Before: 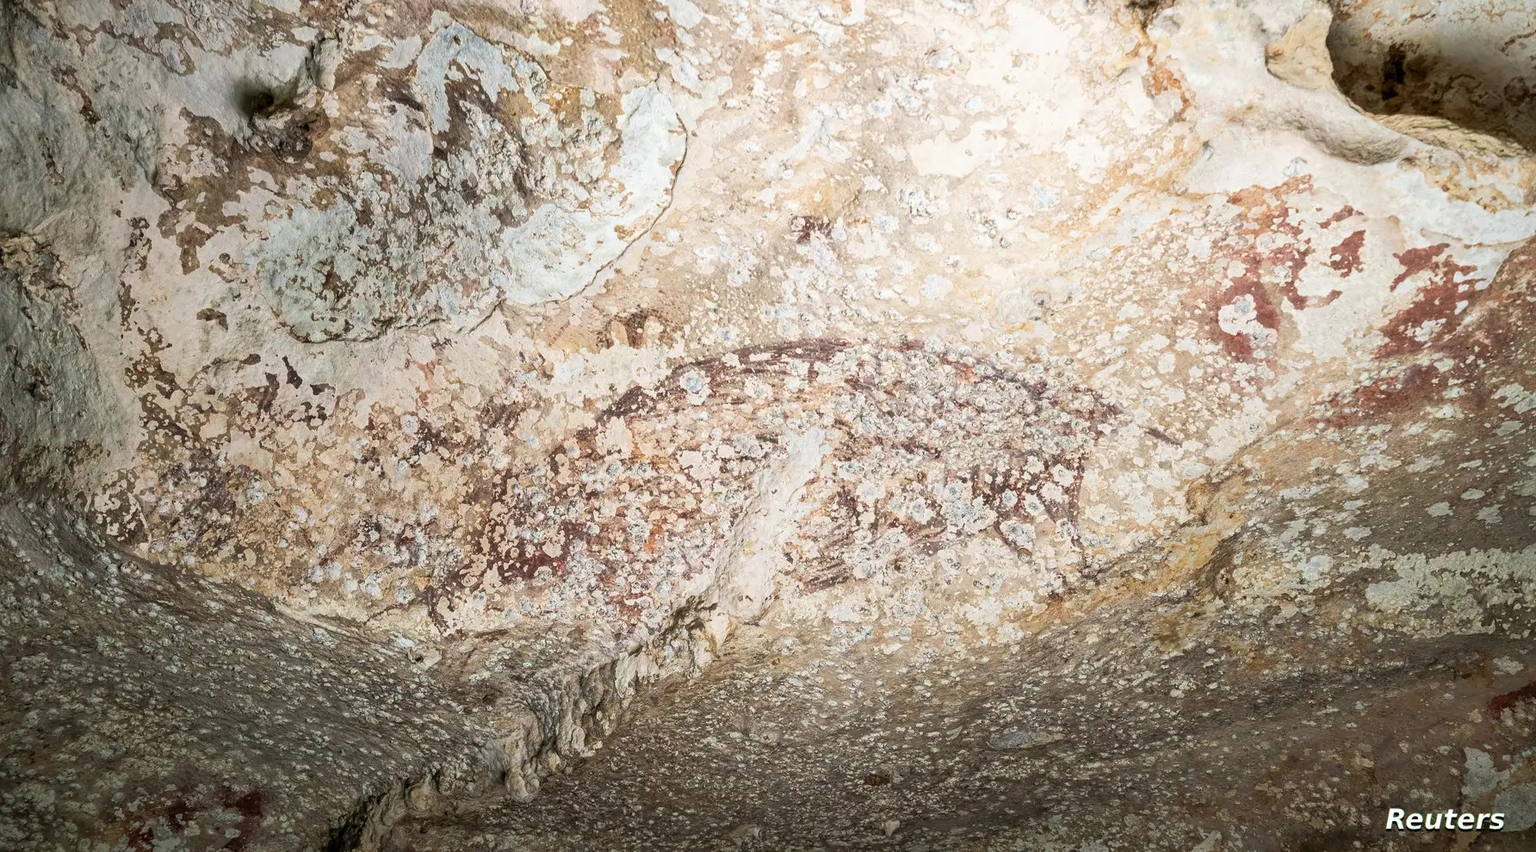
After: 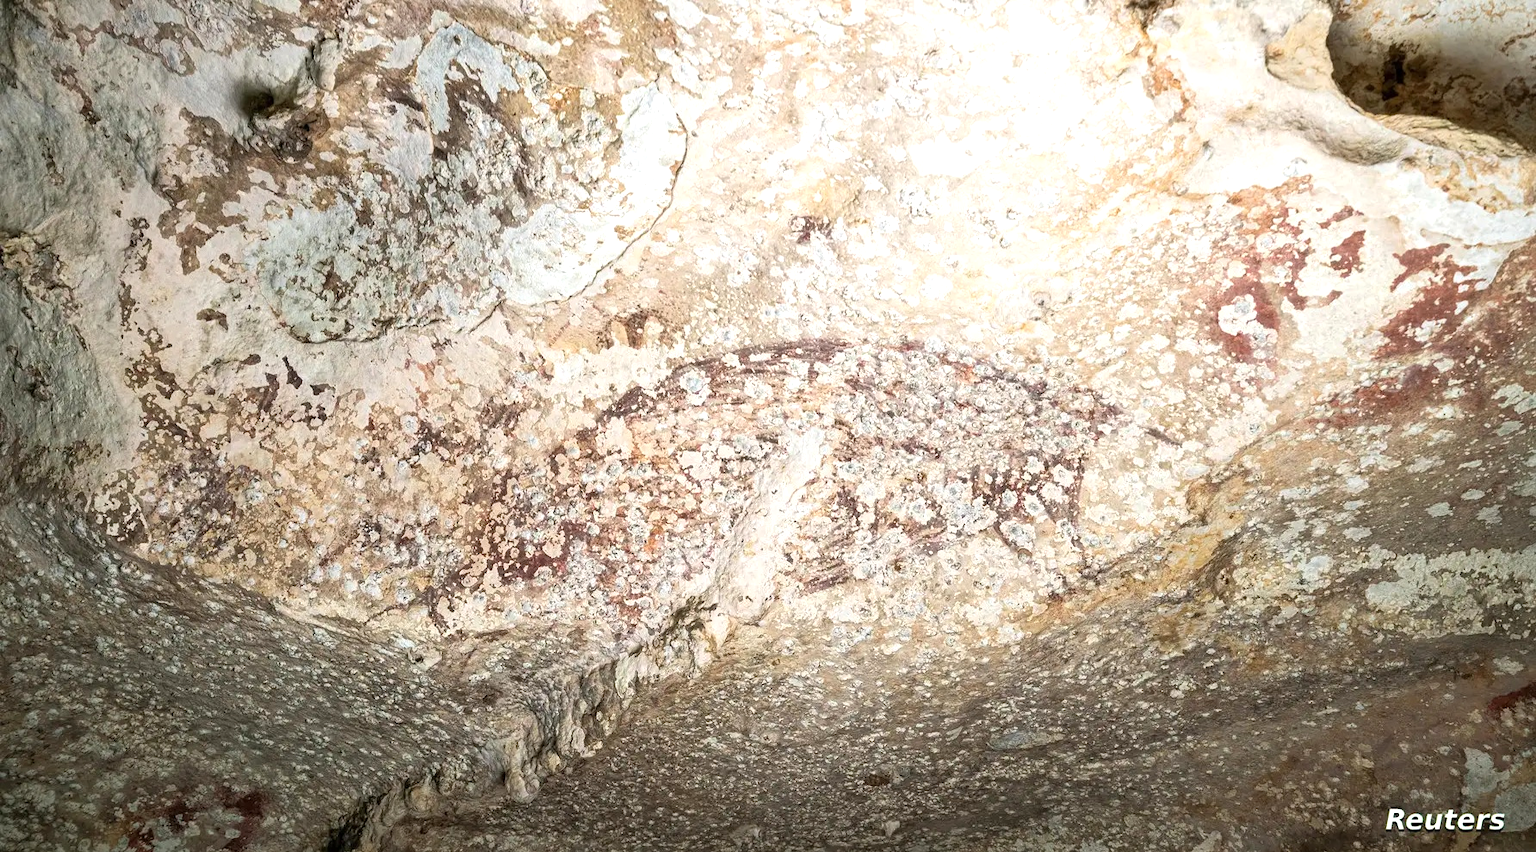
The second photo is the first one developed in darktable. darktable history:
exposure: exposure 0.378 EV, compensate highlight preservation false
